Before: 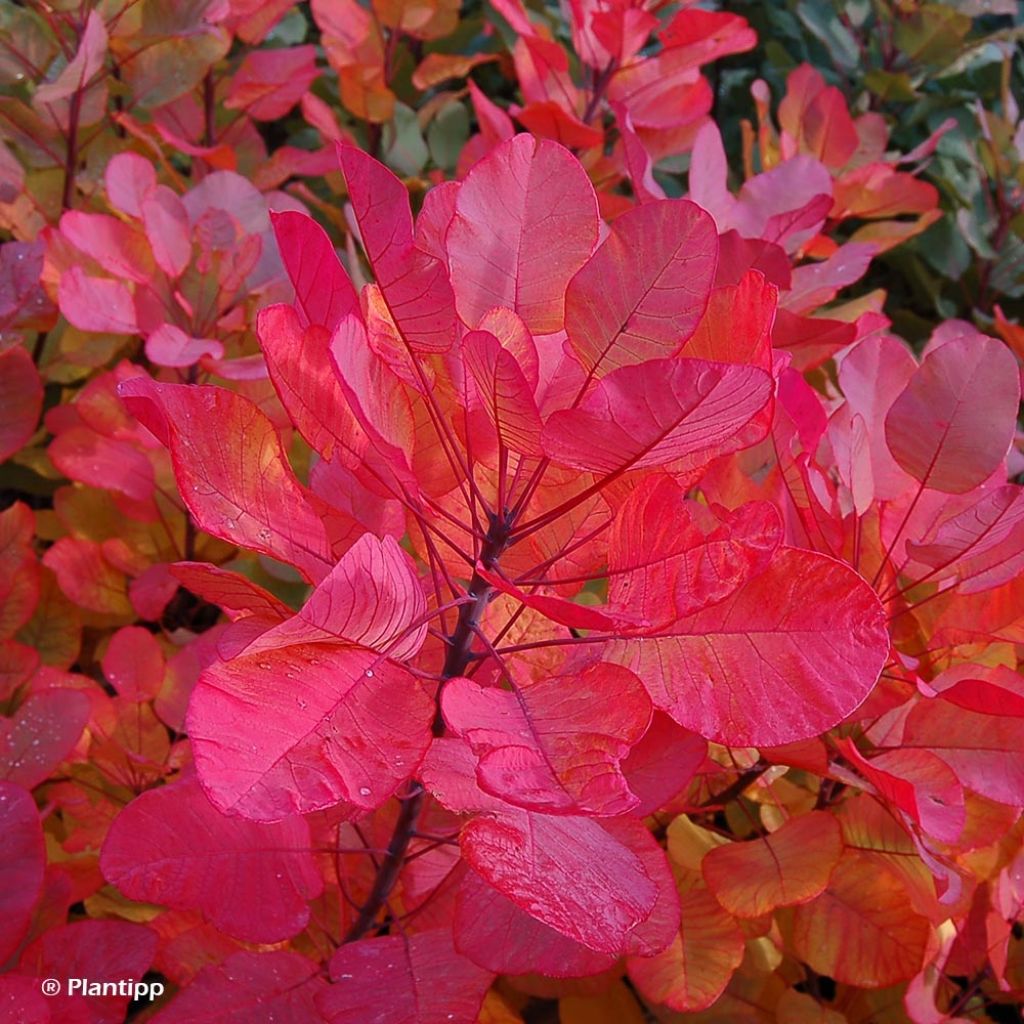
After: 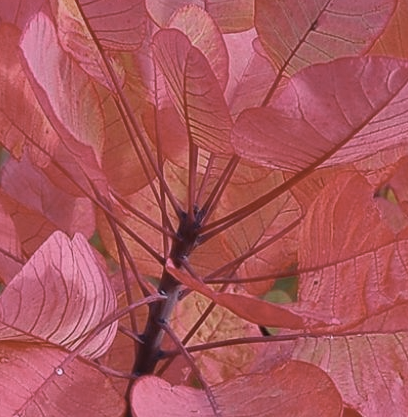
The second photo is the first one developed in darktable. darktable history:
color zones: curves: ch0 [(0.002, 0.593) (0.143, 0.417) (0.285, 0.541) (0.455, 0.289) (0.608, 0.327) (0.727, 0.283) (0.869, 0.571) (1, 0.603)]; ch1 [(0, 0) (0.143, 0) (0.286, 0) (0.429, 0) (0.571, 0) (0.714, 0) (0.857, 0)], mix -60.33%
crop: left 30.345%, top 29.497%, right 29.763%, bottom 29.748%
